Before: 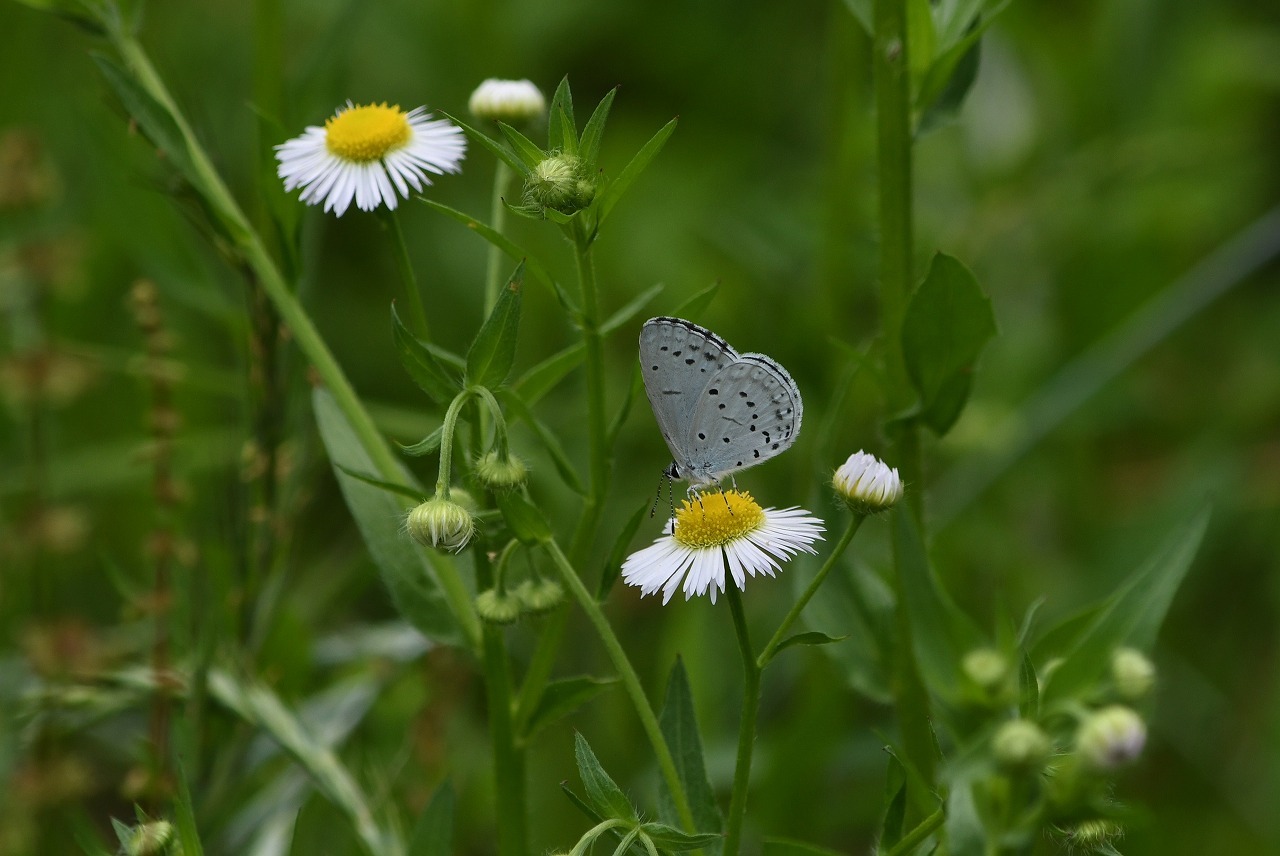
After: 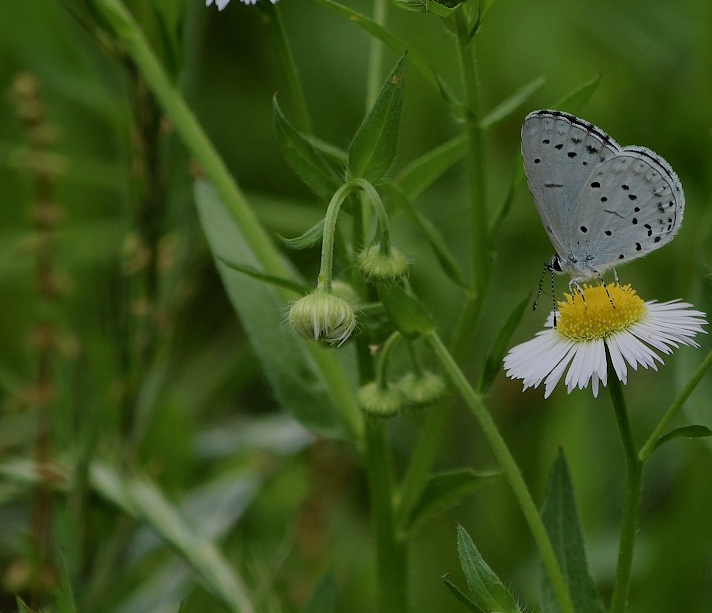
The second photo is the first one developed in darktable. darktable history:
filmic rgb: black relative exposure -8.75 EV, white relative exposure 4.98 EV, target black luminance 0%, hardness 3.79, latitude 66.09%, contrast 0.826, shadows ↔ highlights balance 19.91%
exposure: exposure -0.157 EV, compensate highlight preservation false
crop: left 9.262%, top 24.184%, right 35.07%, bottom 4.137%
